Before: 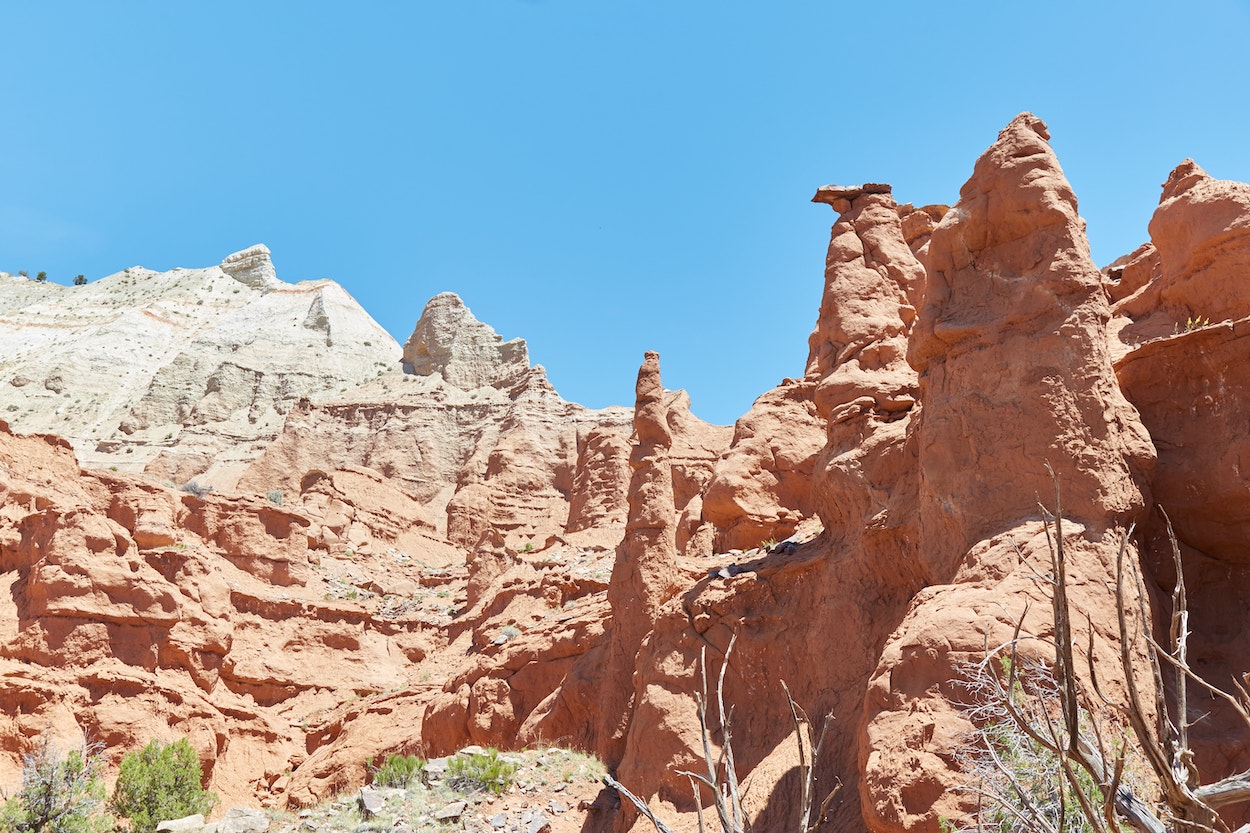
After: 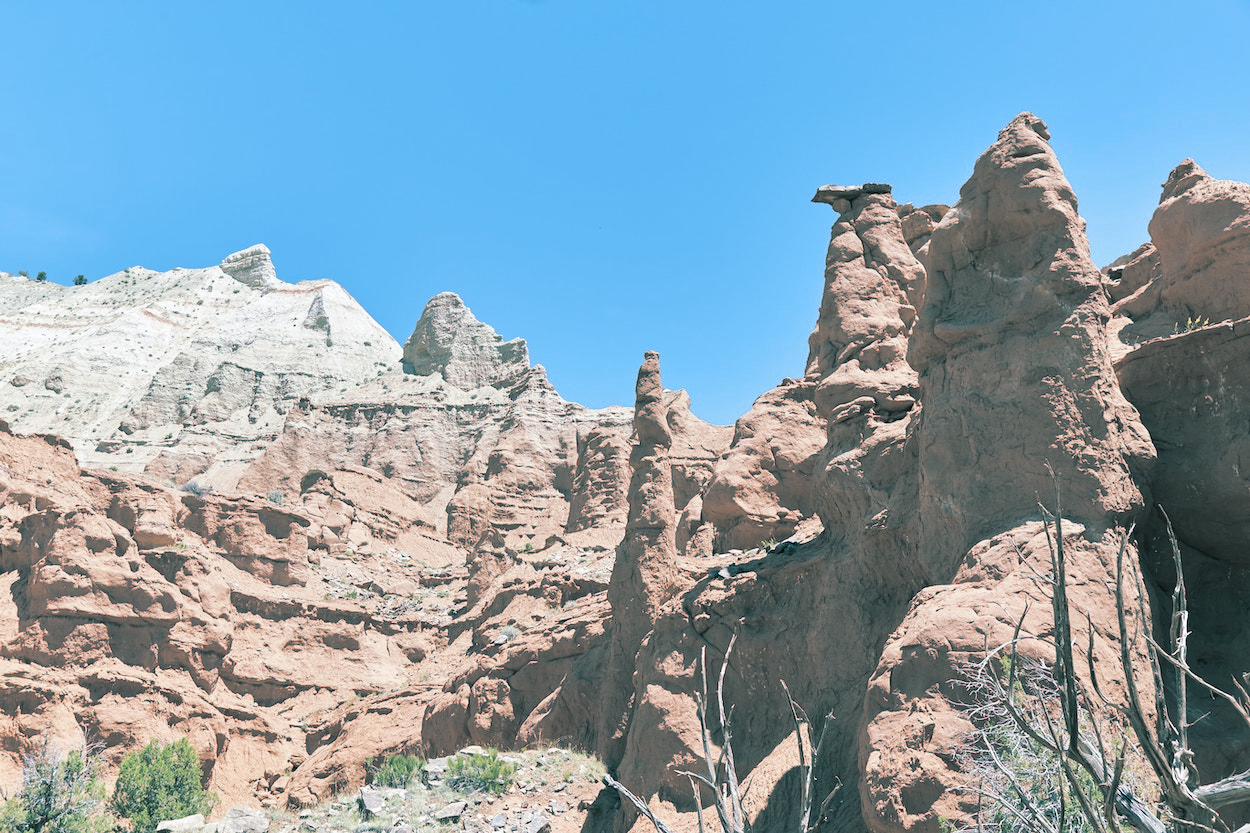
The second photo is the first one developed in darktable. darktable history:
color correction: highlights a* -0.772, highlights b* -8.92
split-toning: shadows › hue 186.43°, highlights › hue 49.29°, compress 30.29%
contrast brightness saturation: saturation -0.05
